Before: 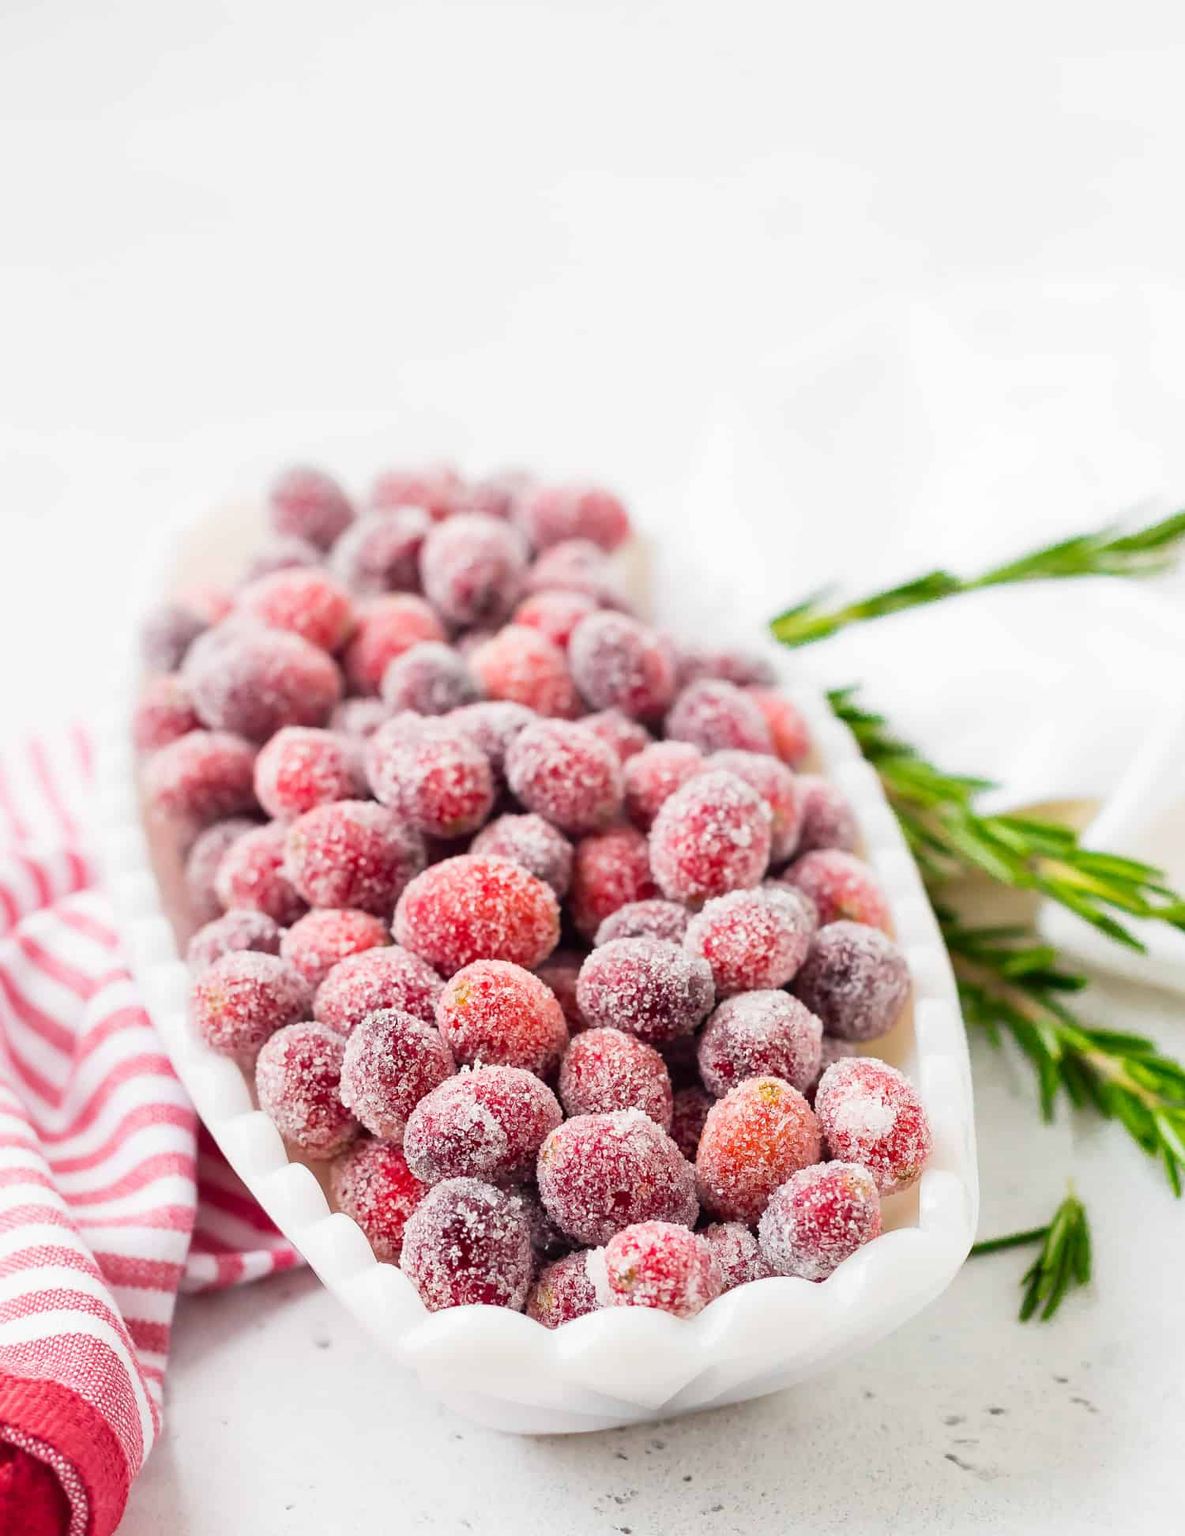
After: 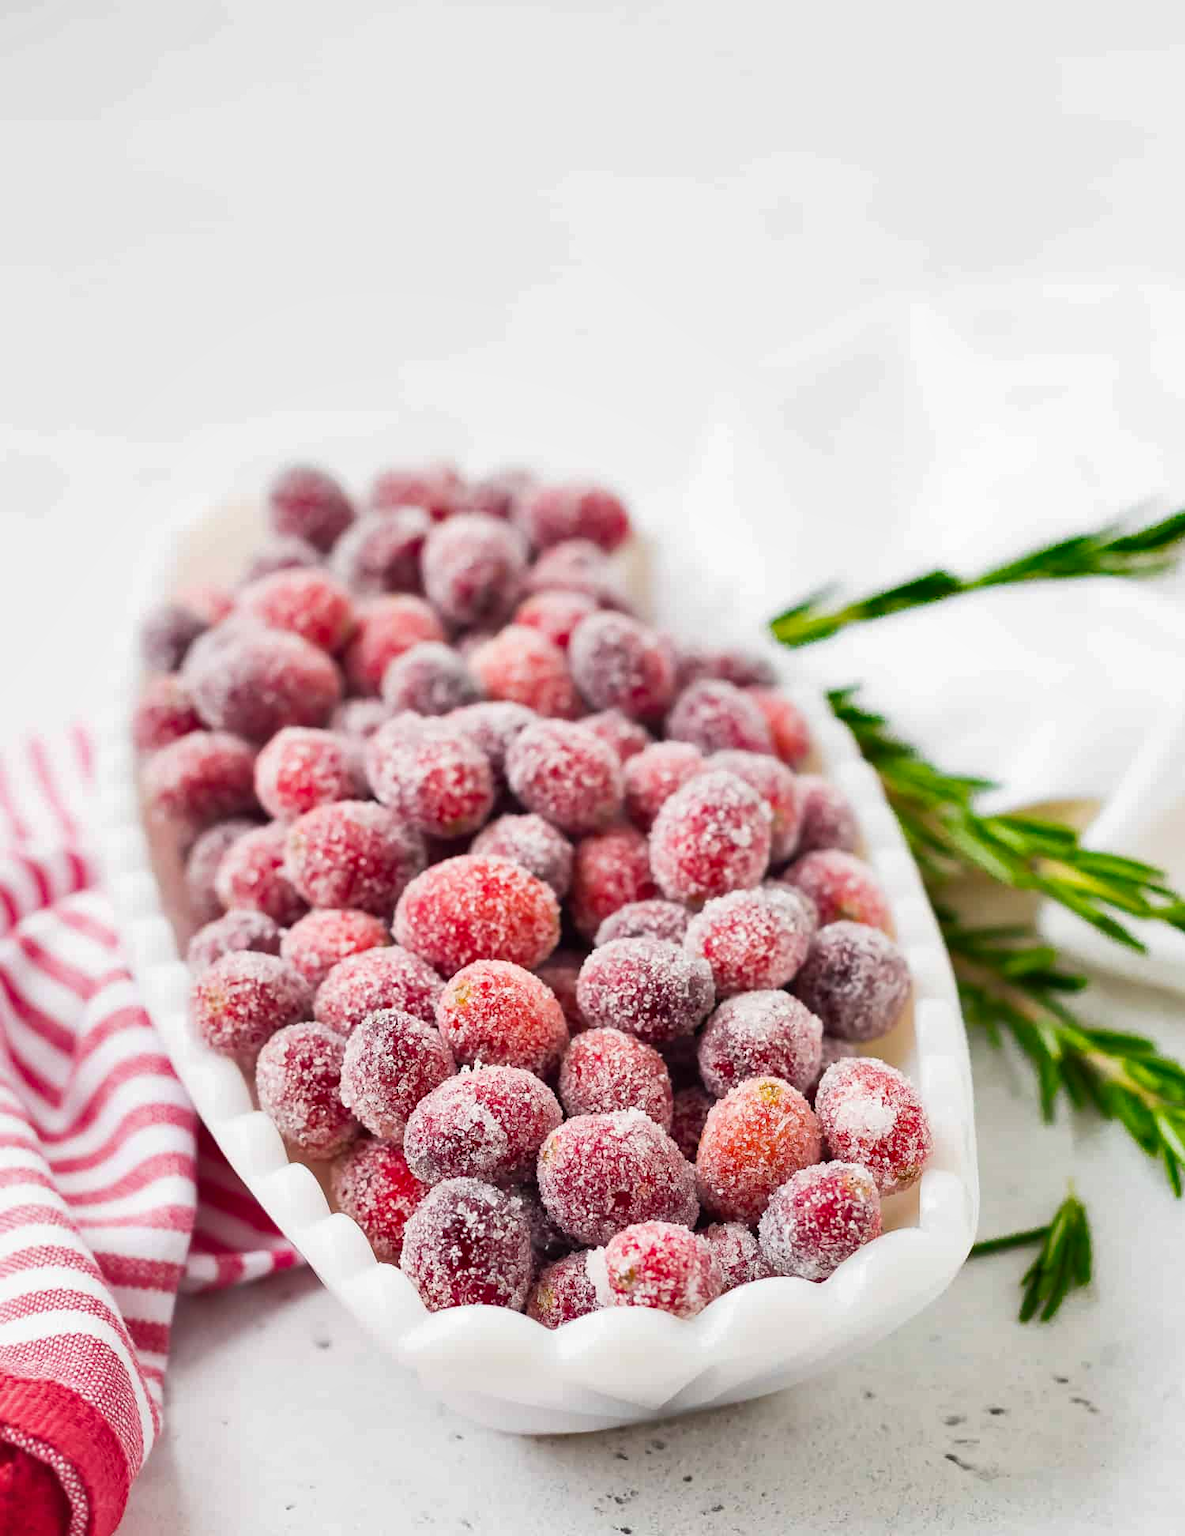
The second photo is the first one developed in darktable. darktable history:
shadows and highlights: radius 135.88, highlights color adjustment 79.13%, soften with gaussian
